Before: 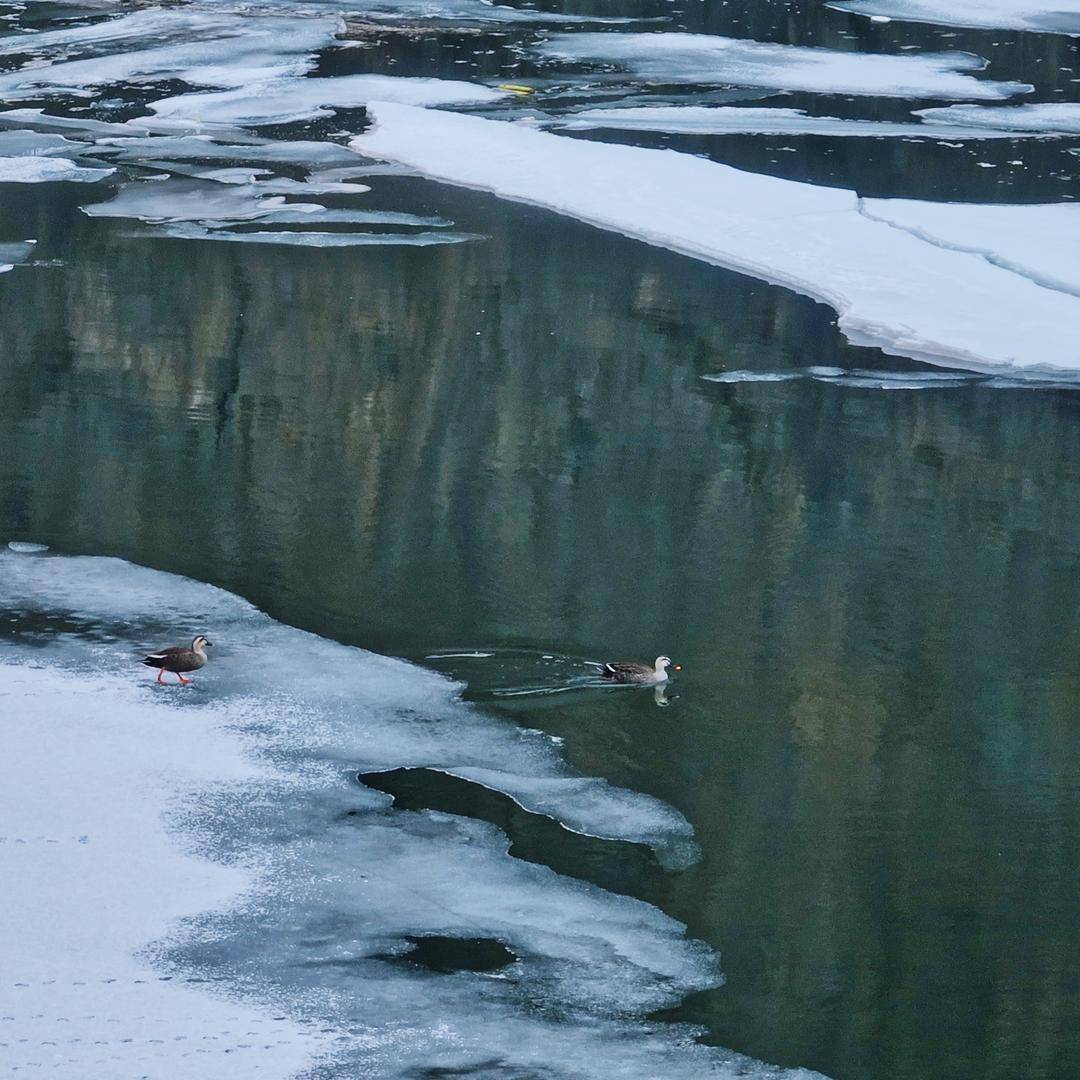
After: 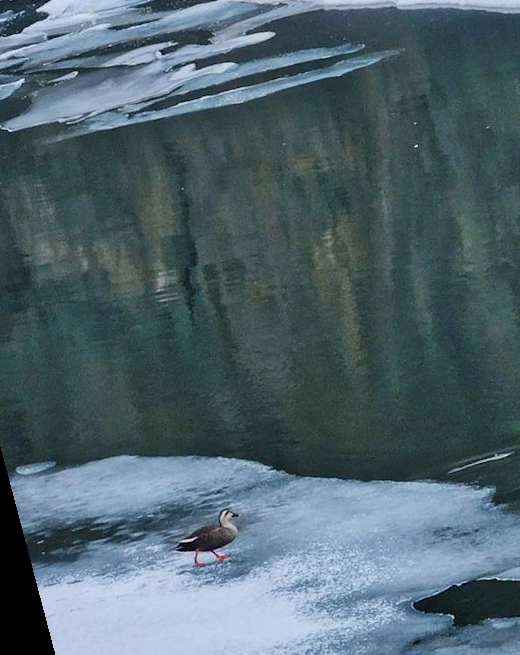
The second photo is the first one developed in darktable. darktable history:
crop and rotate: left 0%, top 0%, right 50.845%
rotate and perspective: rotation -14.8°, crop left 0.1, crop right 0.903, crop top 0.25, crop bottom 0.748
